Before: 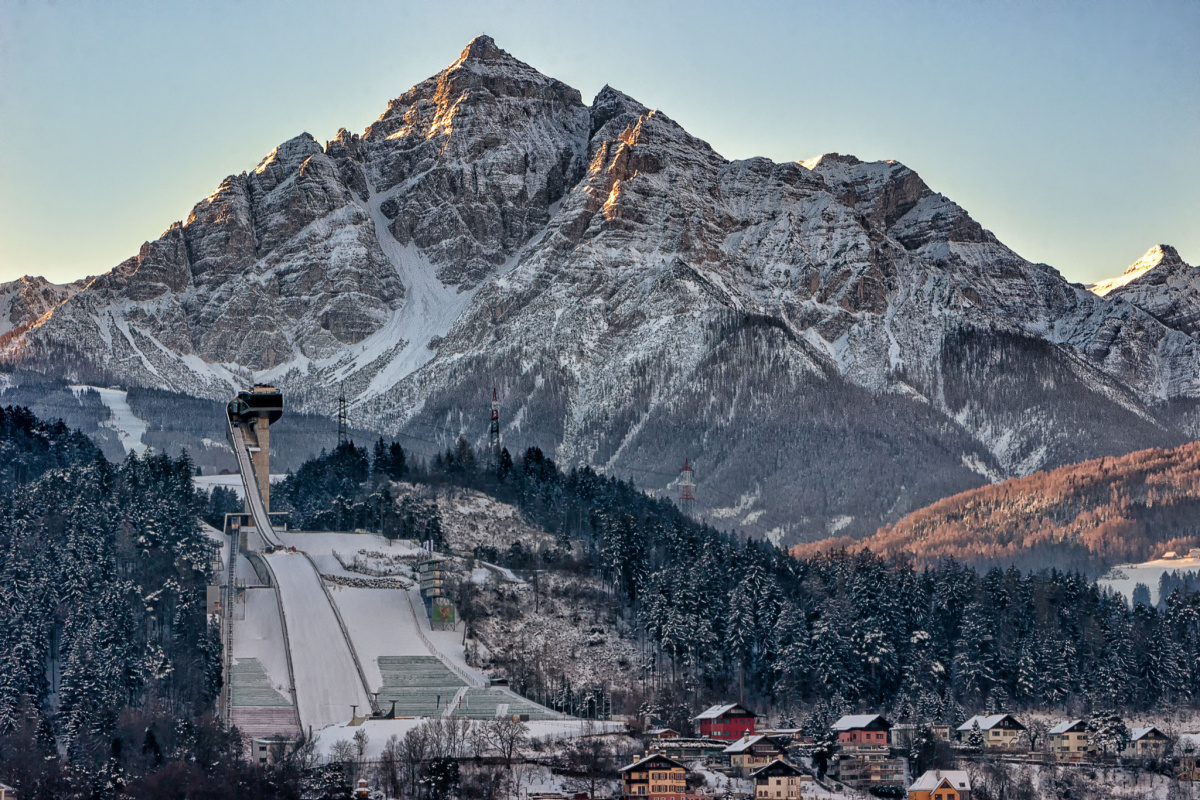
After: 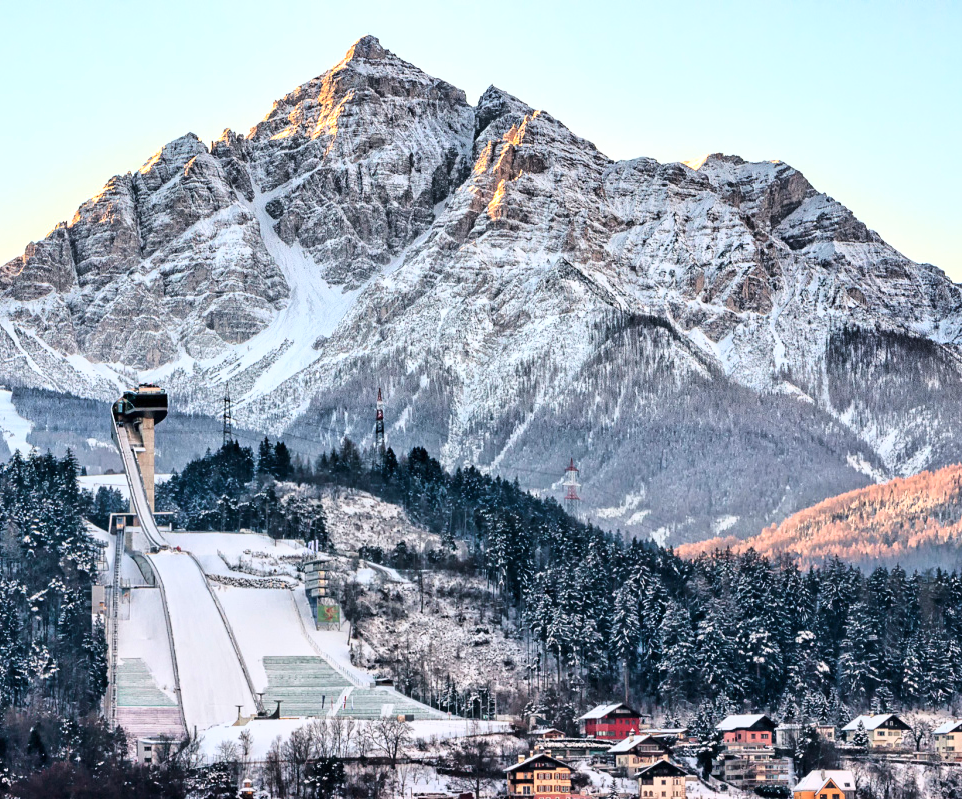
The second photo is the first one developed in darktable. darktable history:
exposure: exposure 0.6 EV, compensate highlight preservation false
base curve: curves: ch0 [(0, 0) (0.028, 0.03) (0.121, 0.232) (0.46, 0.748) (0.859, 0.968) (1, 1)]
crop and rotate: left 9.597%, right 10.195%
